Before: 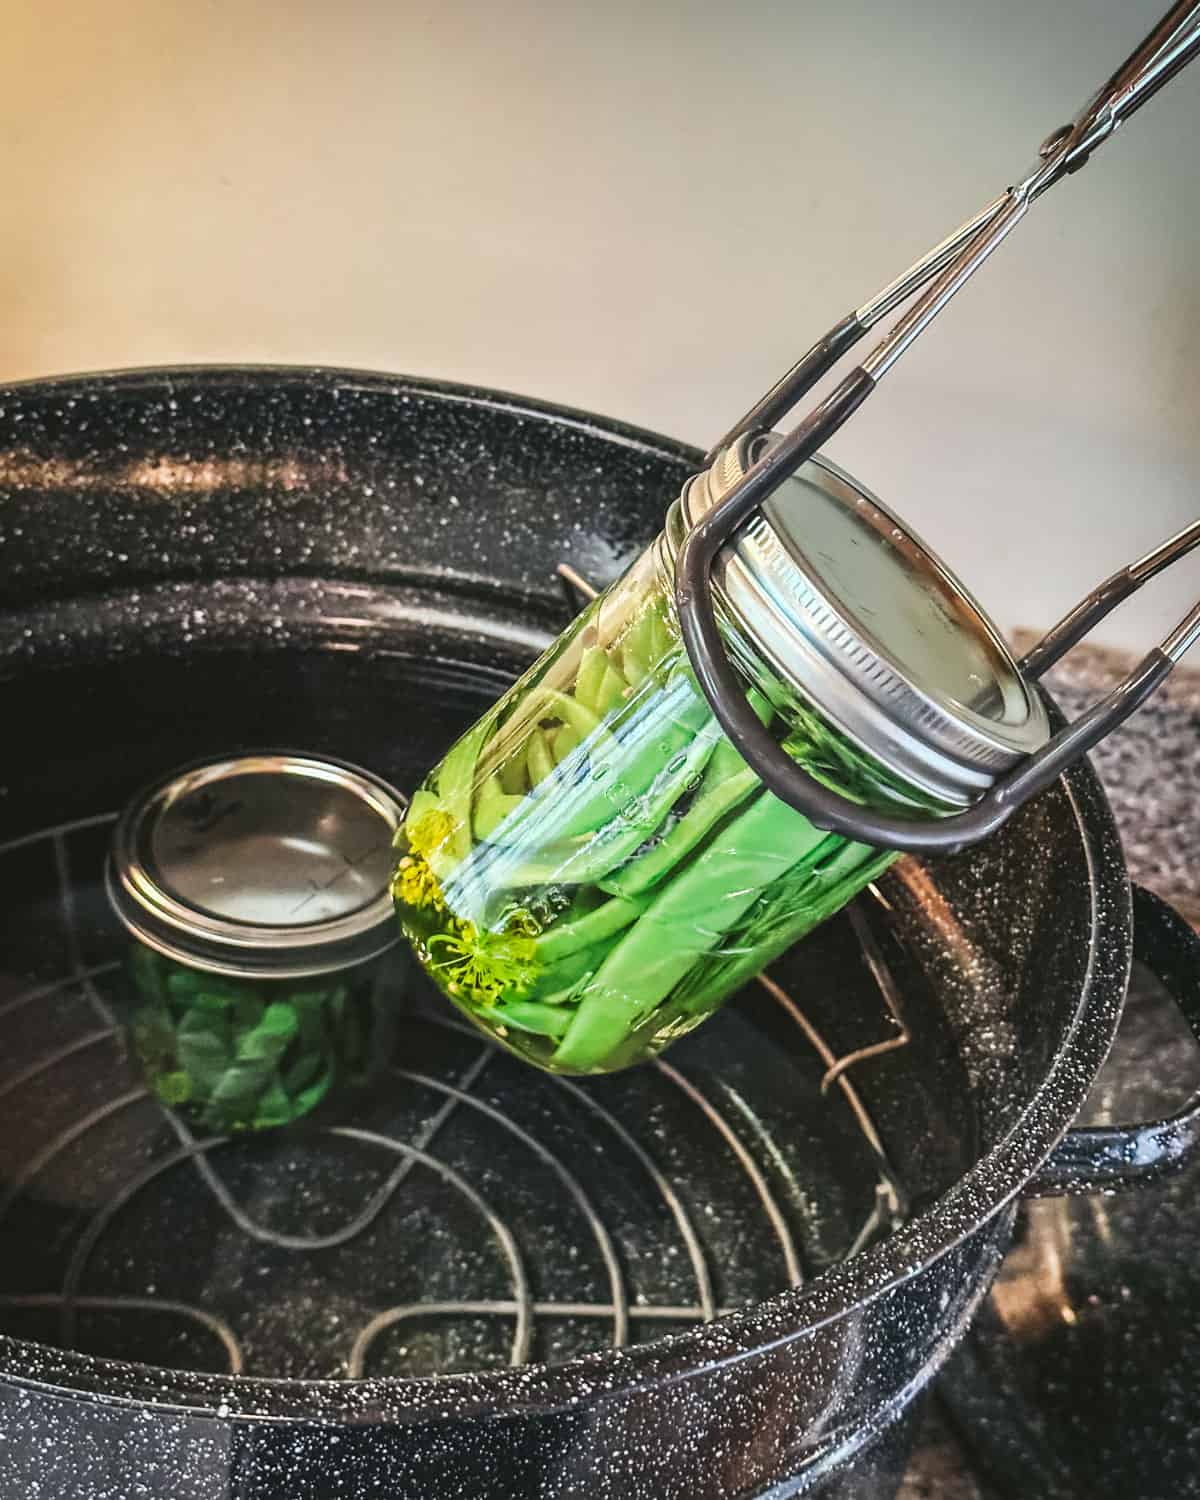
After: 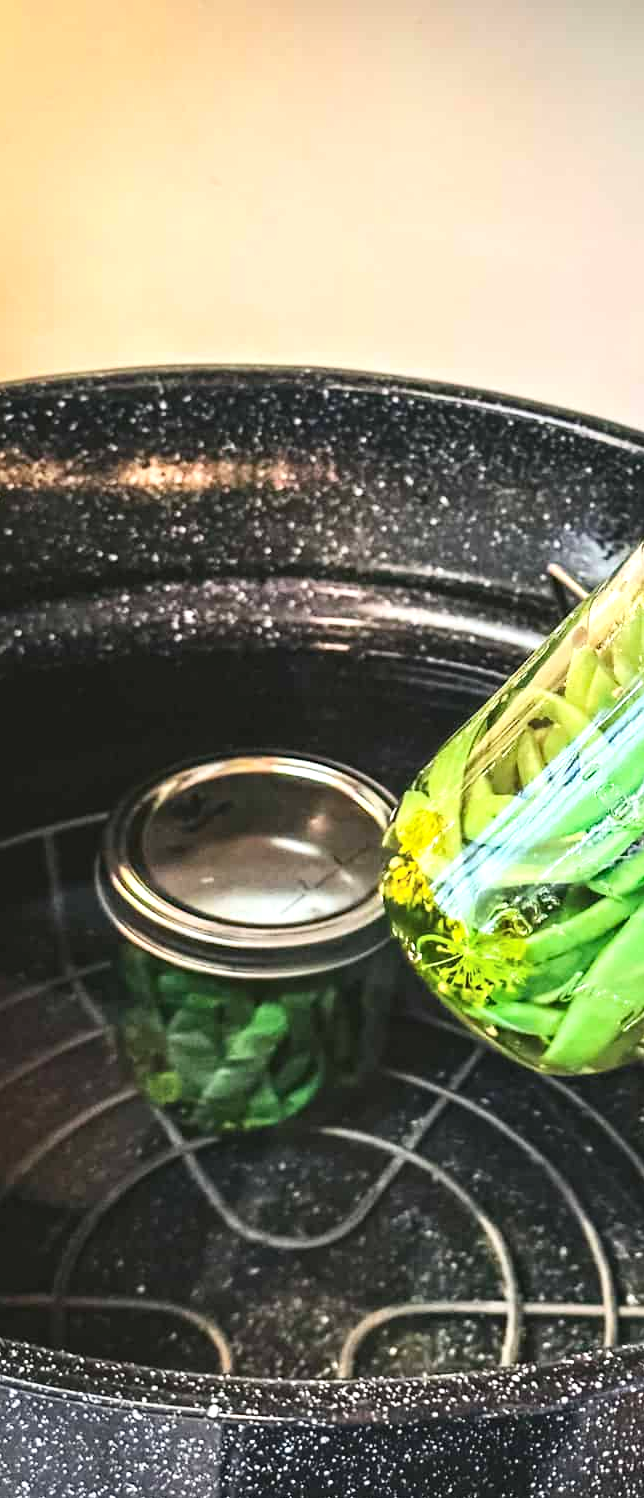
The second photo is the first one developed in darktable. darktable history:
exposure: black level correction -0.002, exposure 0.533 EV, compensate highlight preservation false
haze removal: adaptive false
contrast brightness saturation: contrast 0.153, brightness 0.048
crop: left 0.864%, right 45.43%, bottom 0.089%
